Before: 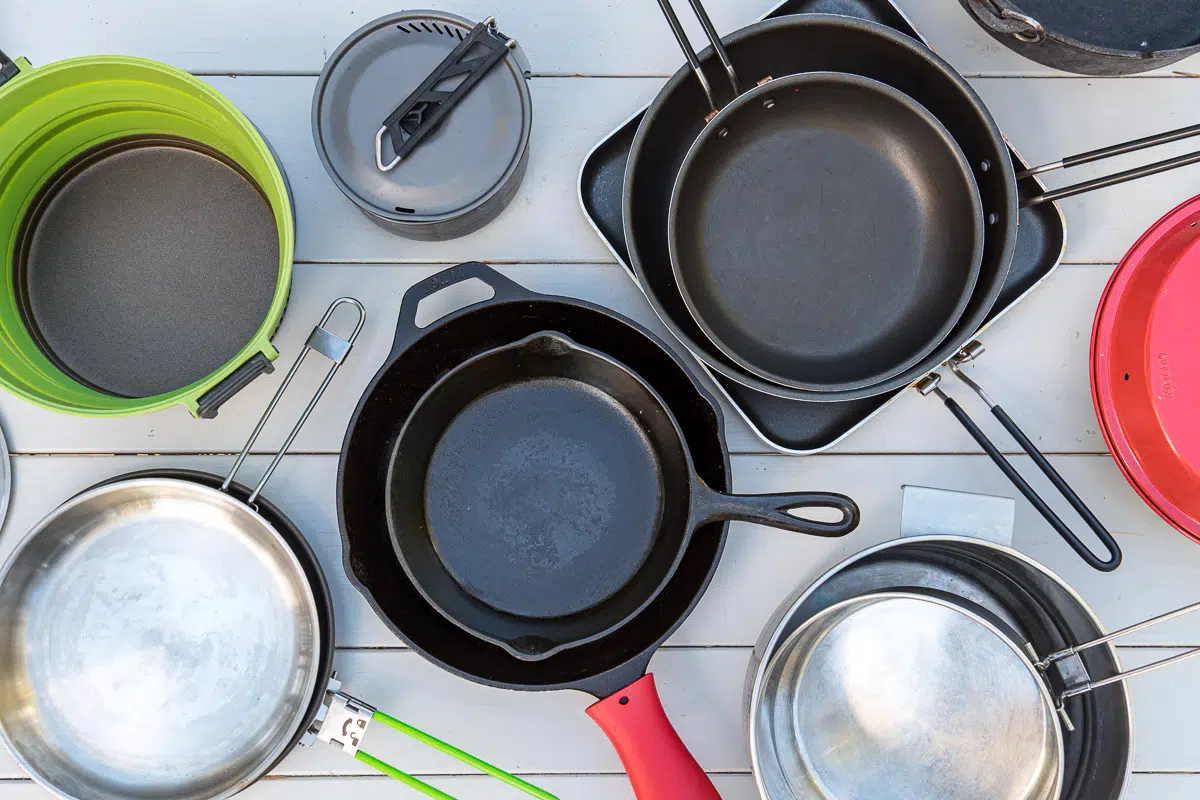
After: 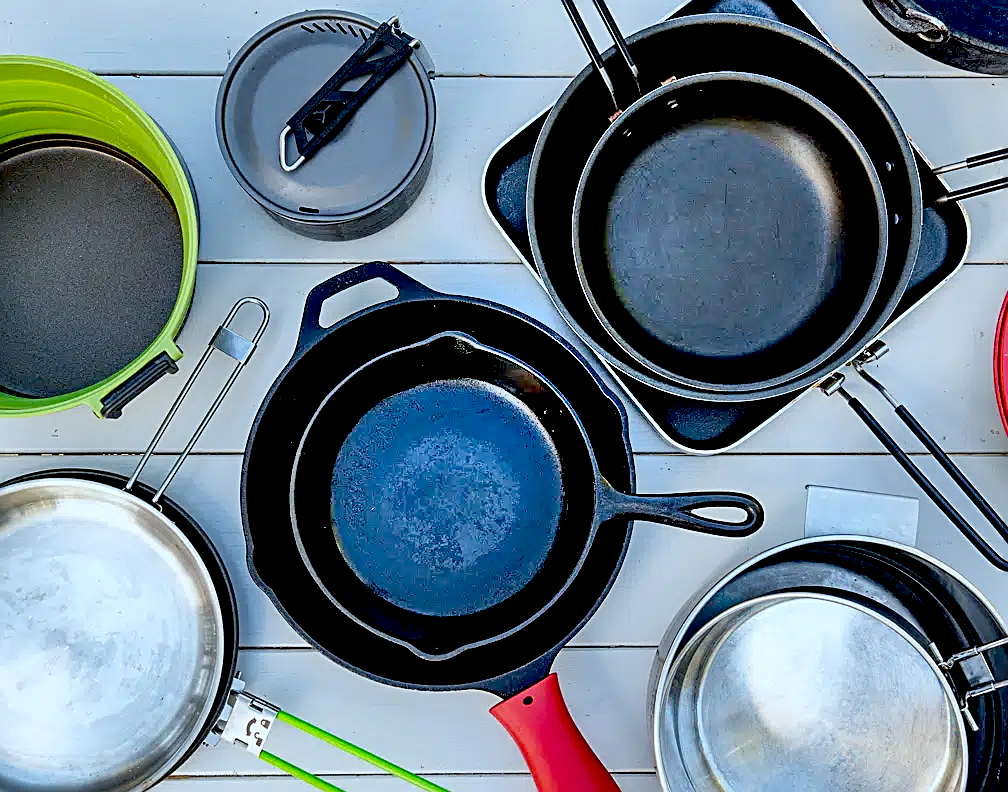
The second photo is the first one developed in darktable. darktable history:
sharpen: on, module defaults
exposure: black level correction 0.056, exposure -0.039 EV, compensate highlight preservation false
shadows and highlights: highlights color adjustment 0%, soften with gaussian
crop: left 8.026%, right 7.374%
white balance: red 0.925, blue 1.046
